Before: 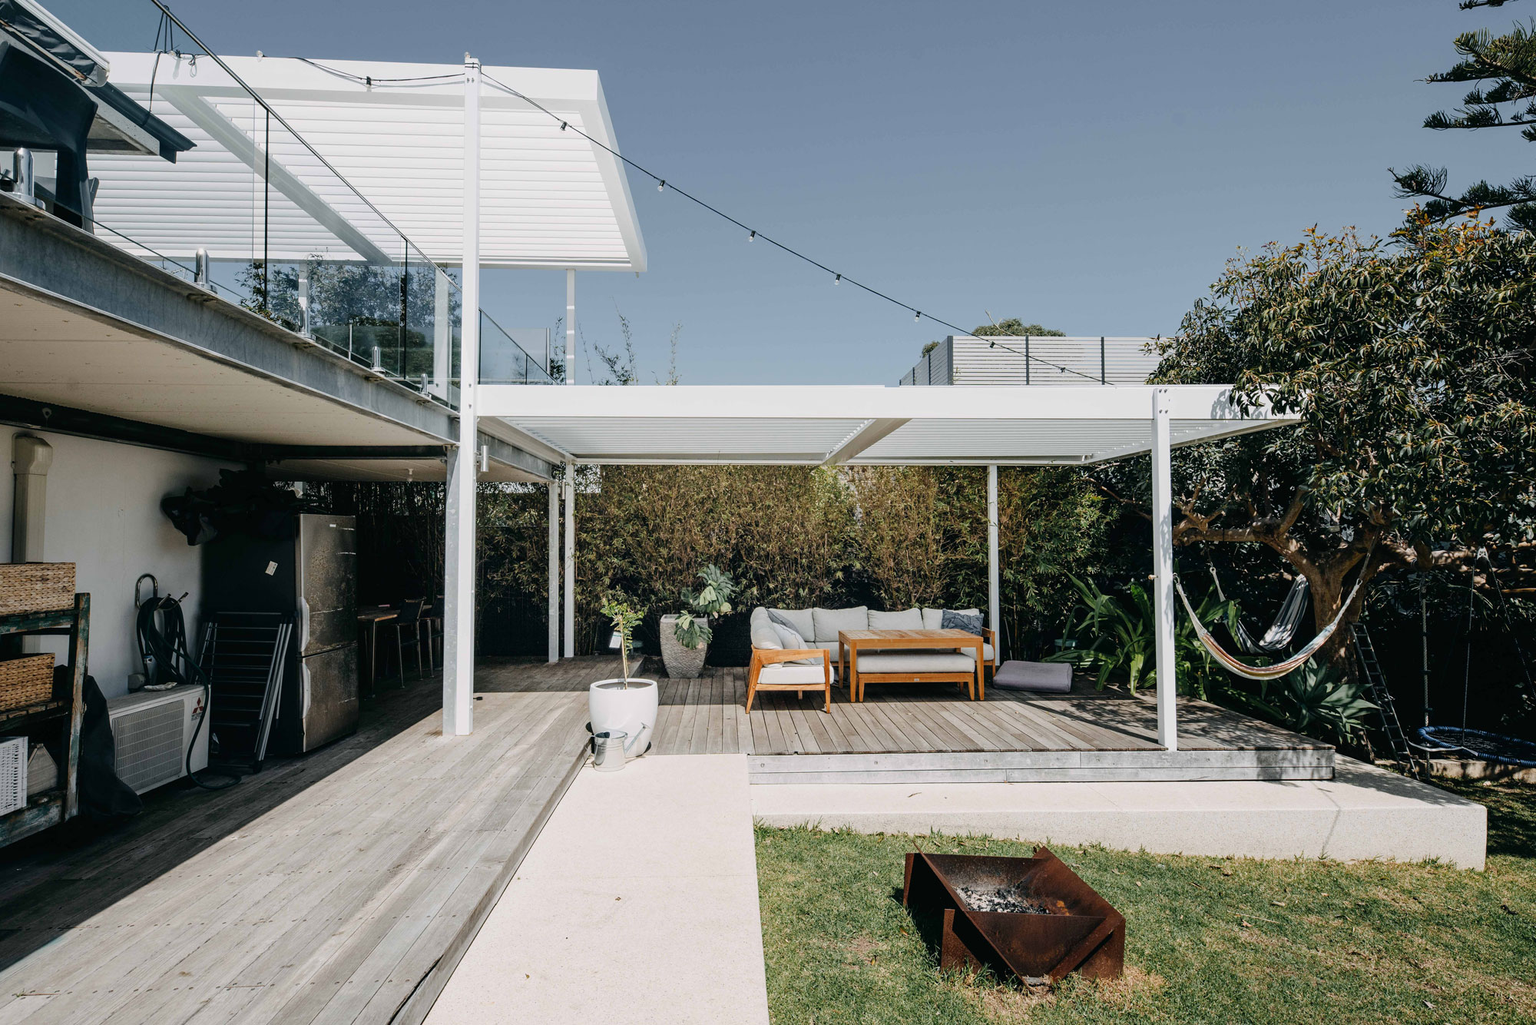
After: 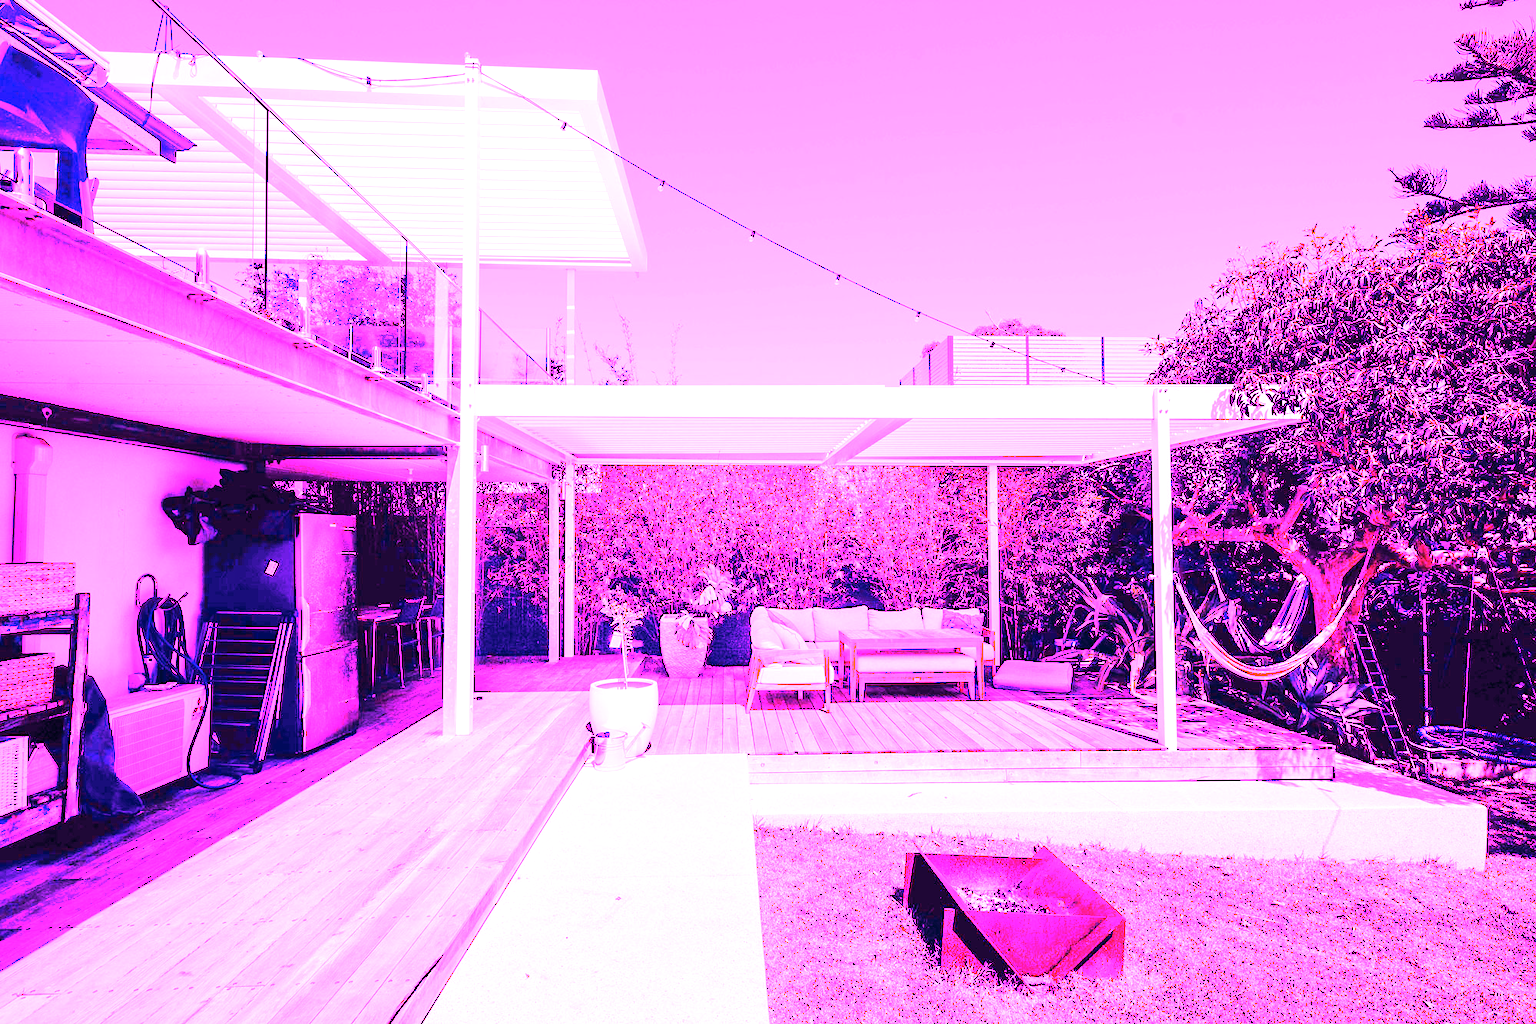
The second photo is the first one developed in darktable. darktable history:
haze removal: compatibility mode true, adaptive false
white balance: red 8, blue 8
tone equalizer: -8 EV 0.001 EV, -7 EV -0.002 EV, -6 EV 0.002 EV, -5 EV -0.03 EV, -4 EV -0.116 EV, -3 EV -0.169 EV, -2 EV 0.24 EV, -1 EV 0.702 EV, +0 EV 0.493 EV
